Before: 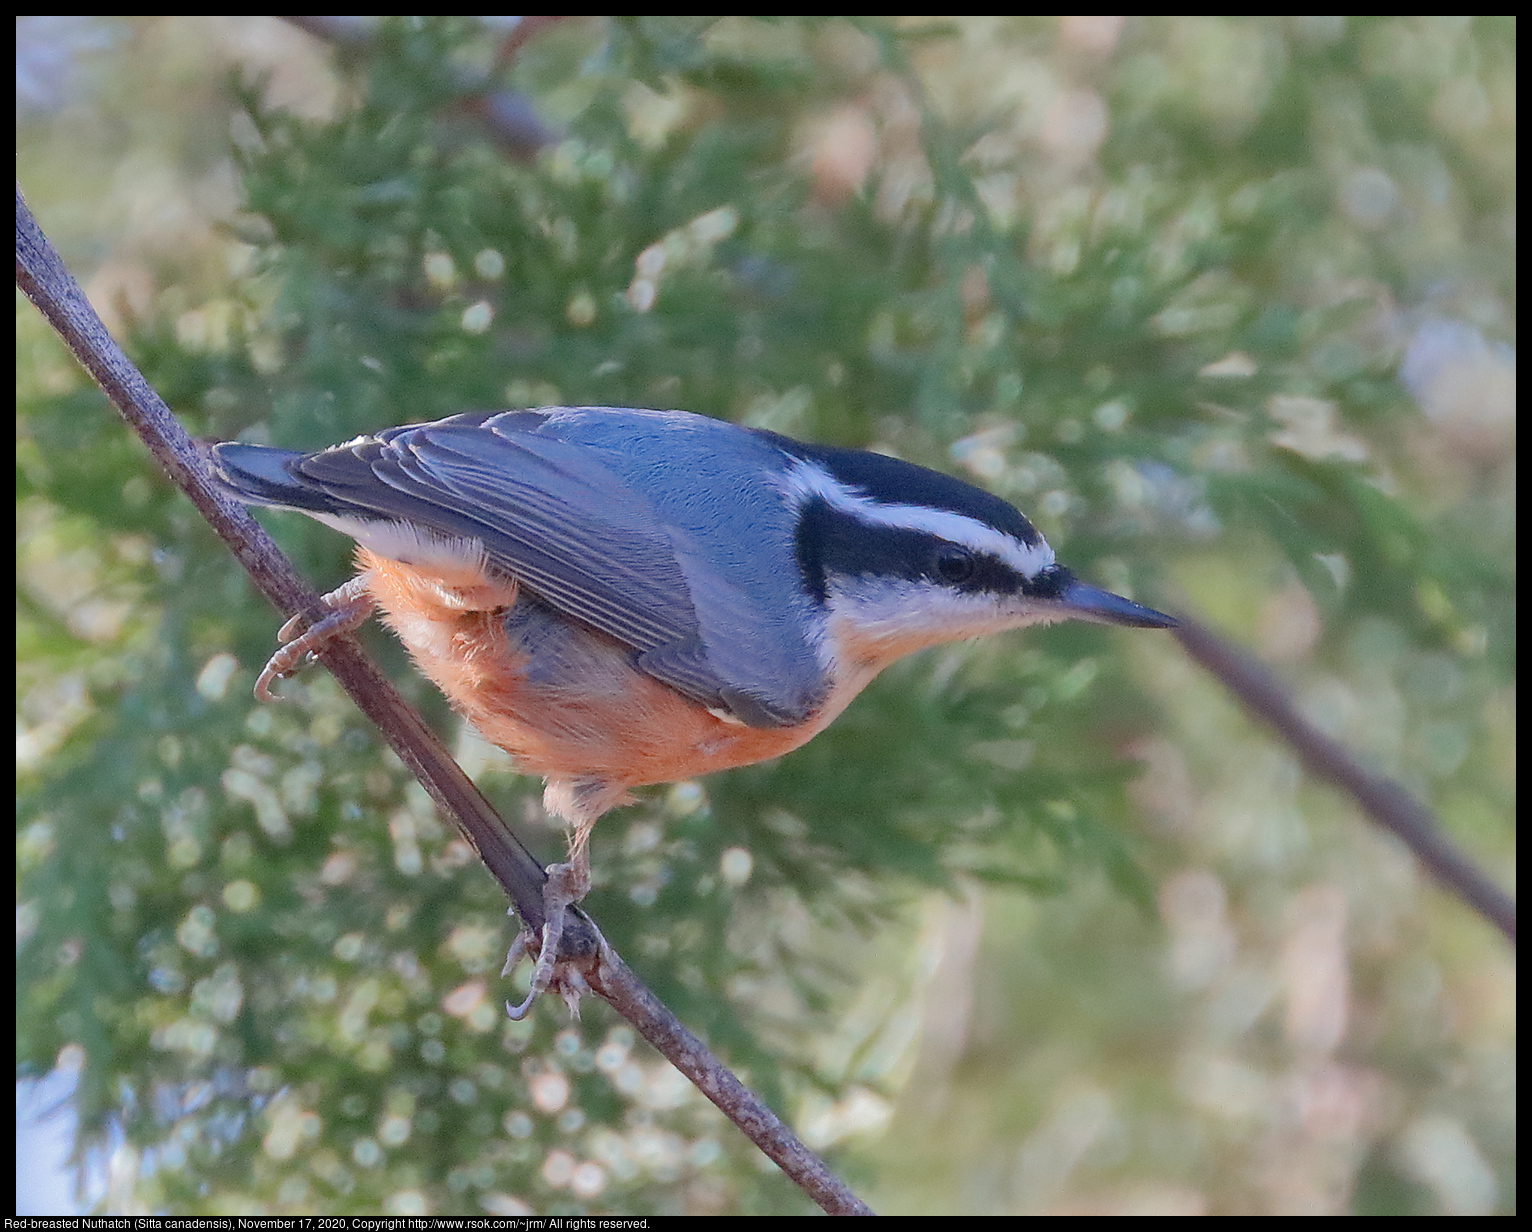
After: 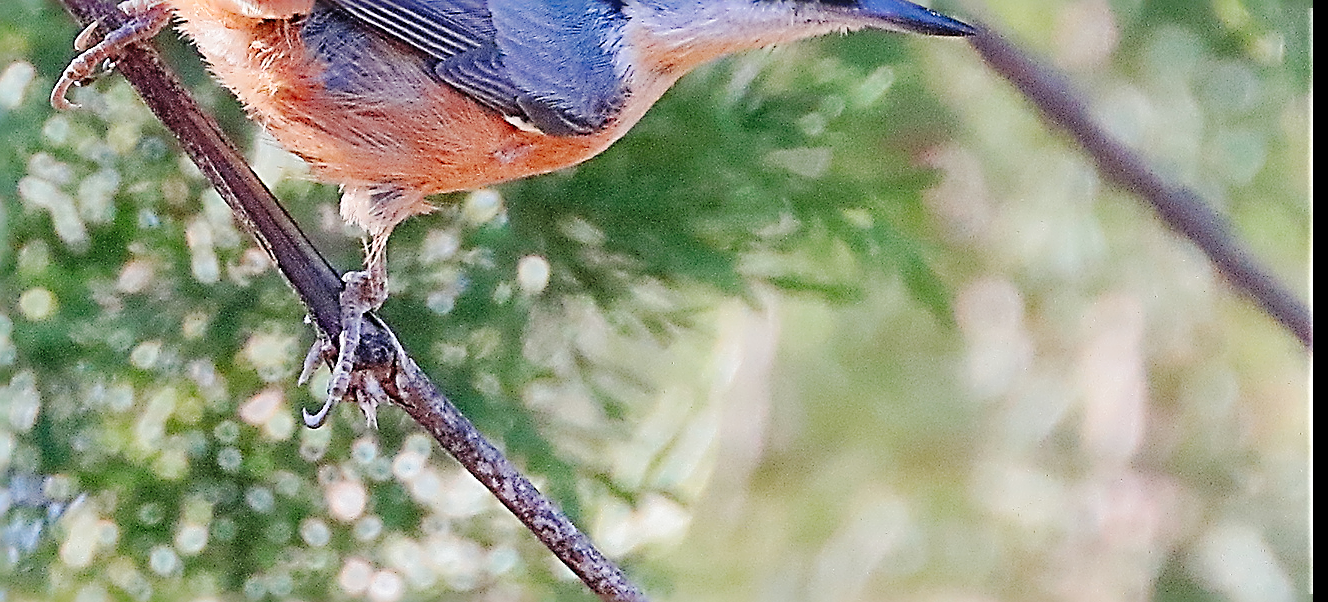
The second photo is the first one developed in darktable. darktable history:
crop and rotate: left 13.306%, top 48.129%, bottom 2.928%
sharpen: radius 3.158, amount 1.731
base curve: curves: ch0 [(0, 0) (0.036, 0.025) (0.121, 0.166) (0.206, 0.329) (0.605, 0.79) (1, 1)], preserve colors none
